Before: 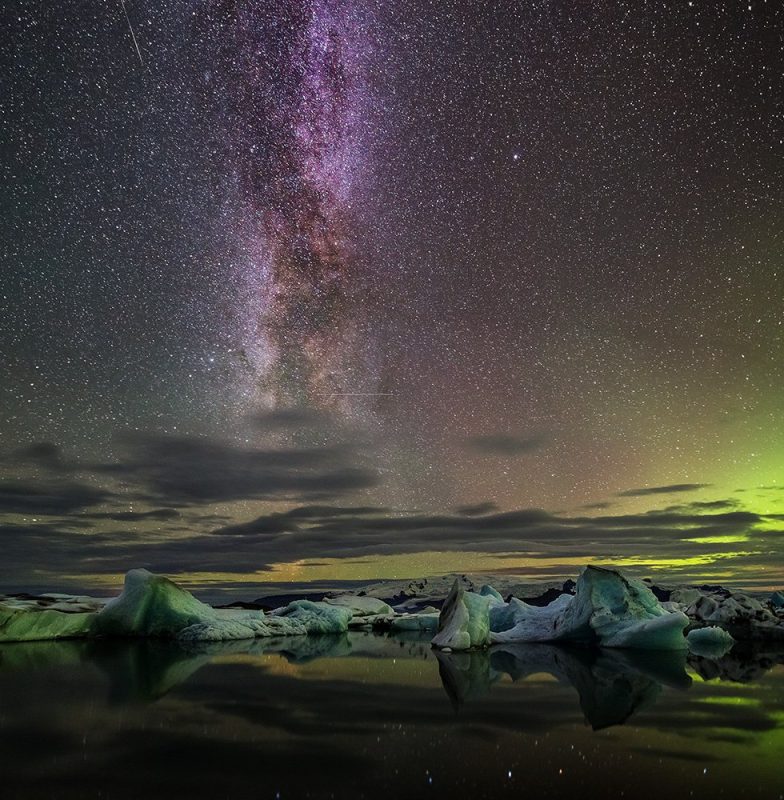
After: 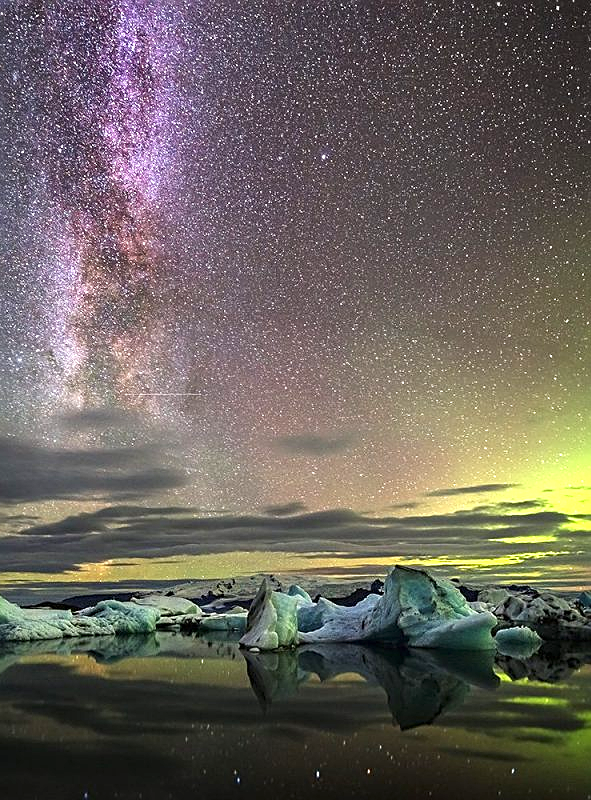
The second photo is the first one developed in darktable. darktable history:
exposure: black level correction 0, exposure 1.198 EV, compensate exposure bias true, compensate highlight preservation false
crop and rotate: left 24.6%
color contrast: green-magenta contrast 0.96
sharpen: on, module defaults
